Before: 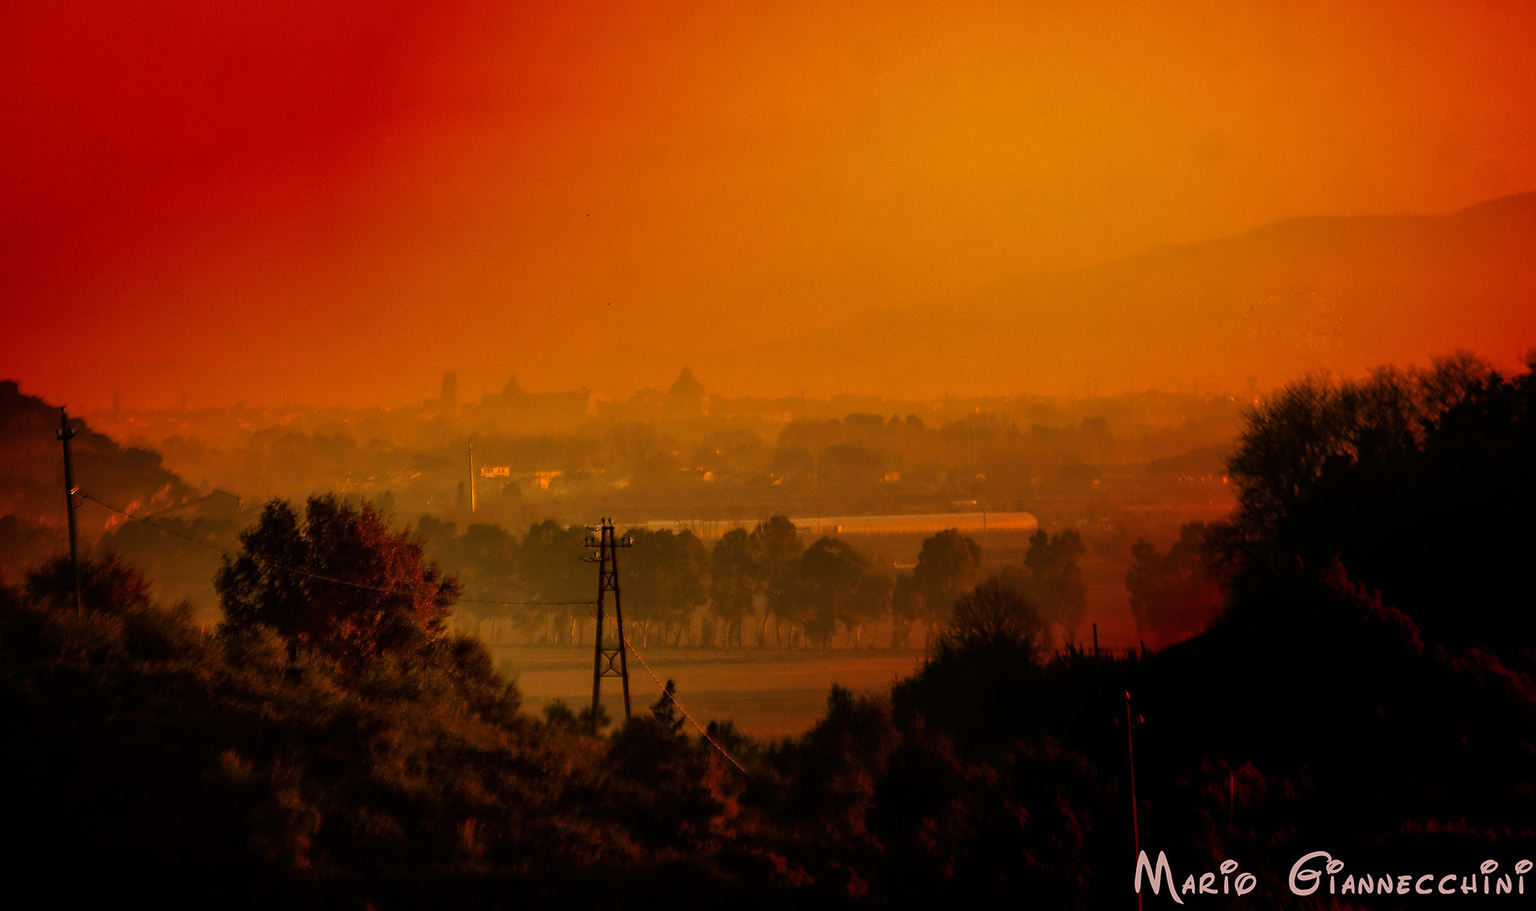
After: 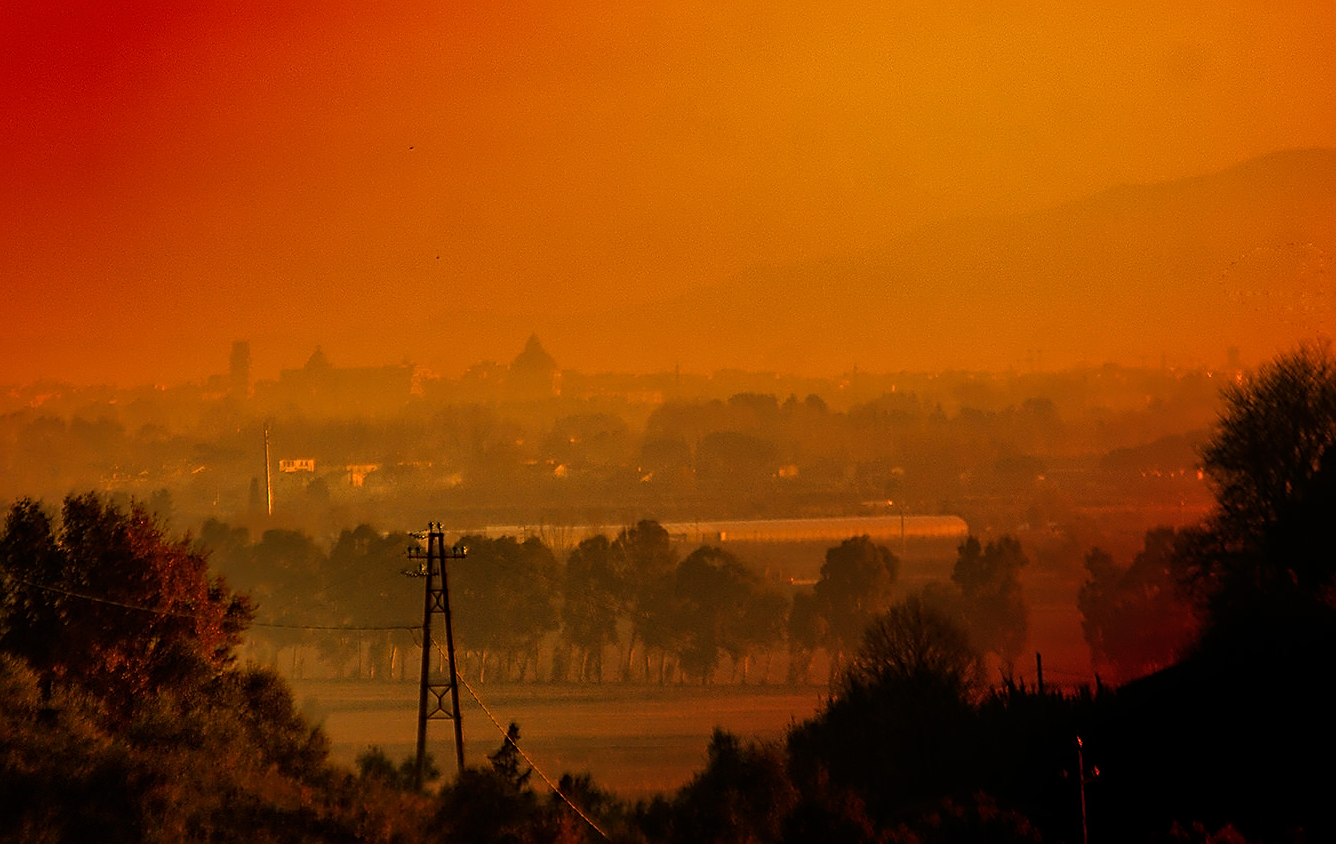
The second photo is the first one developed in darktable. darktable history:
crop and rotate: left 16.646%, top 10.713%, right 13.024%, bottom 14.378%
sharpen: on, module defaults
